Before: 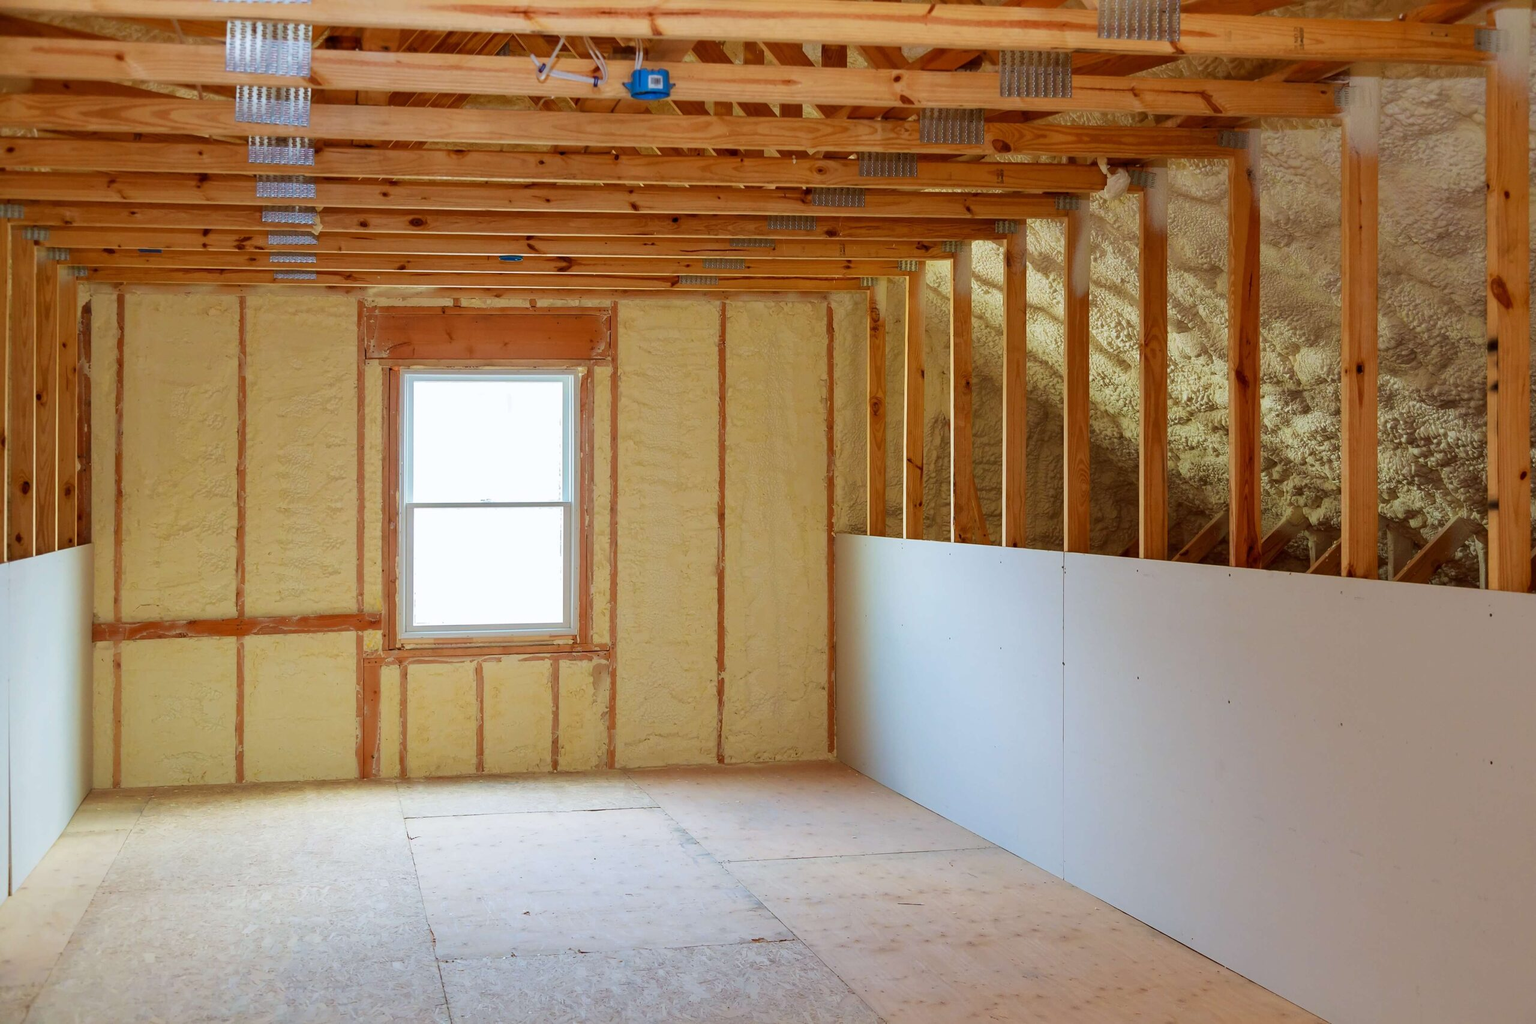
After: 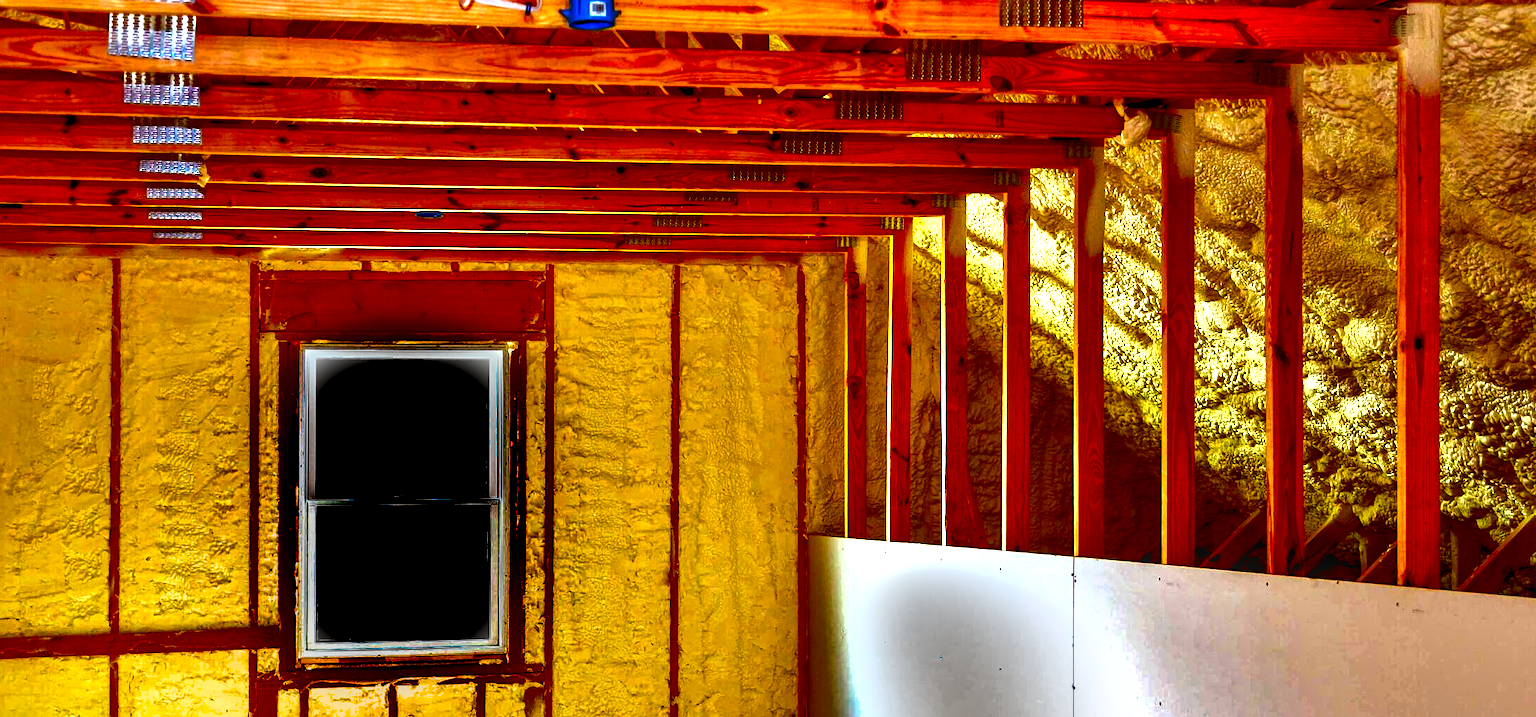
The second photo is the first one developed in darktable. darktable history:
crop and rotate: left 9.302%, top 7.27%, right 4.915%, bottom 32.583%
exposure: black level correction 0, exposure 1.2 EV, compensate highlight preservation false
local contrast: on, module defaults
tone equalizer: -8 EV 1.01 EV, -7 EV 0.975 EV, -6 EV 0.974 EV, -5 EV 0.982 EV, -4 EV 1 EV, -3 EV 0.735 EV, -2 EV 0.515 EV, -1 EV 0.232 EV, mask exposure compensation -0.486 EV
contrast brightness saturation: brightness -0.994, saturation 0.982
levels: levels [0.016, 0.484, 0.953]
shadows and highlights: soften with gaussian
